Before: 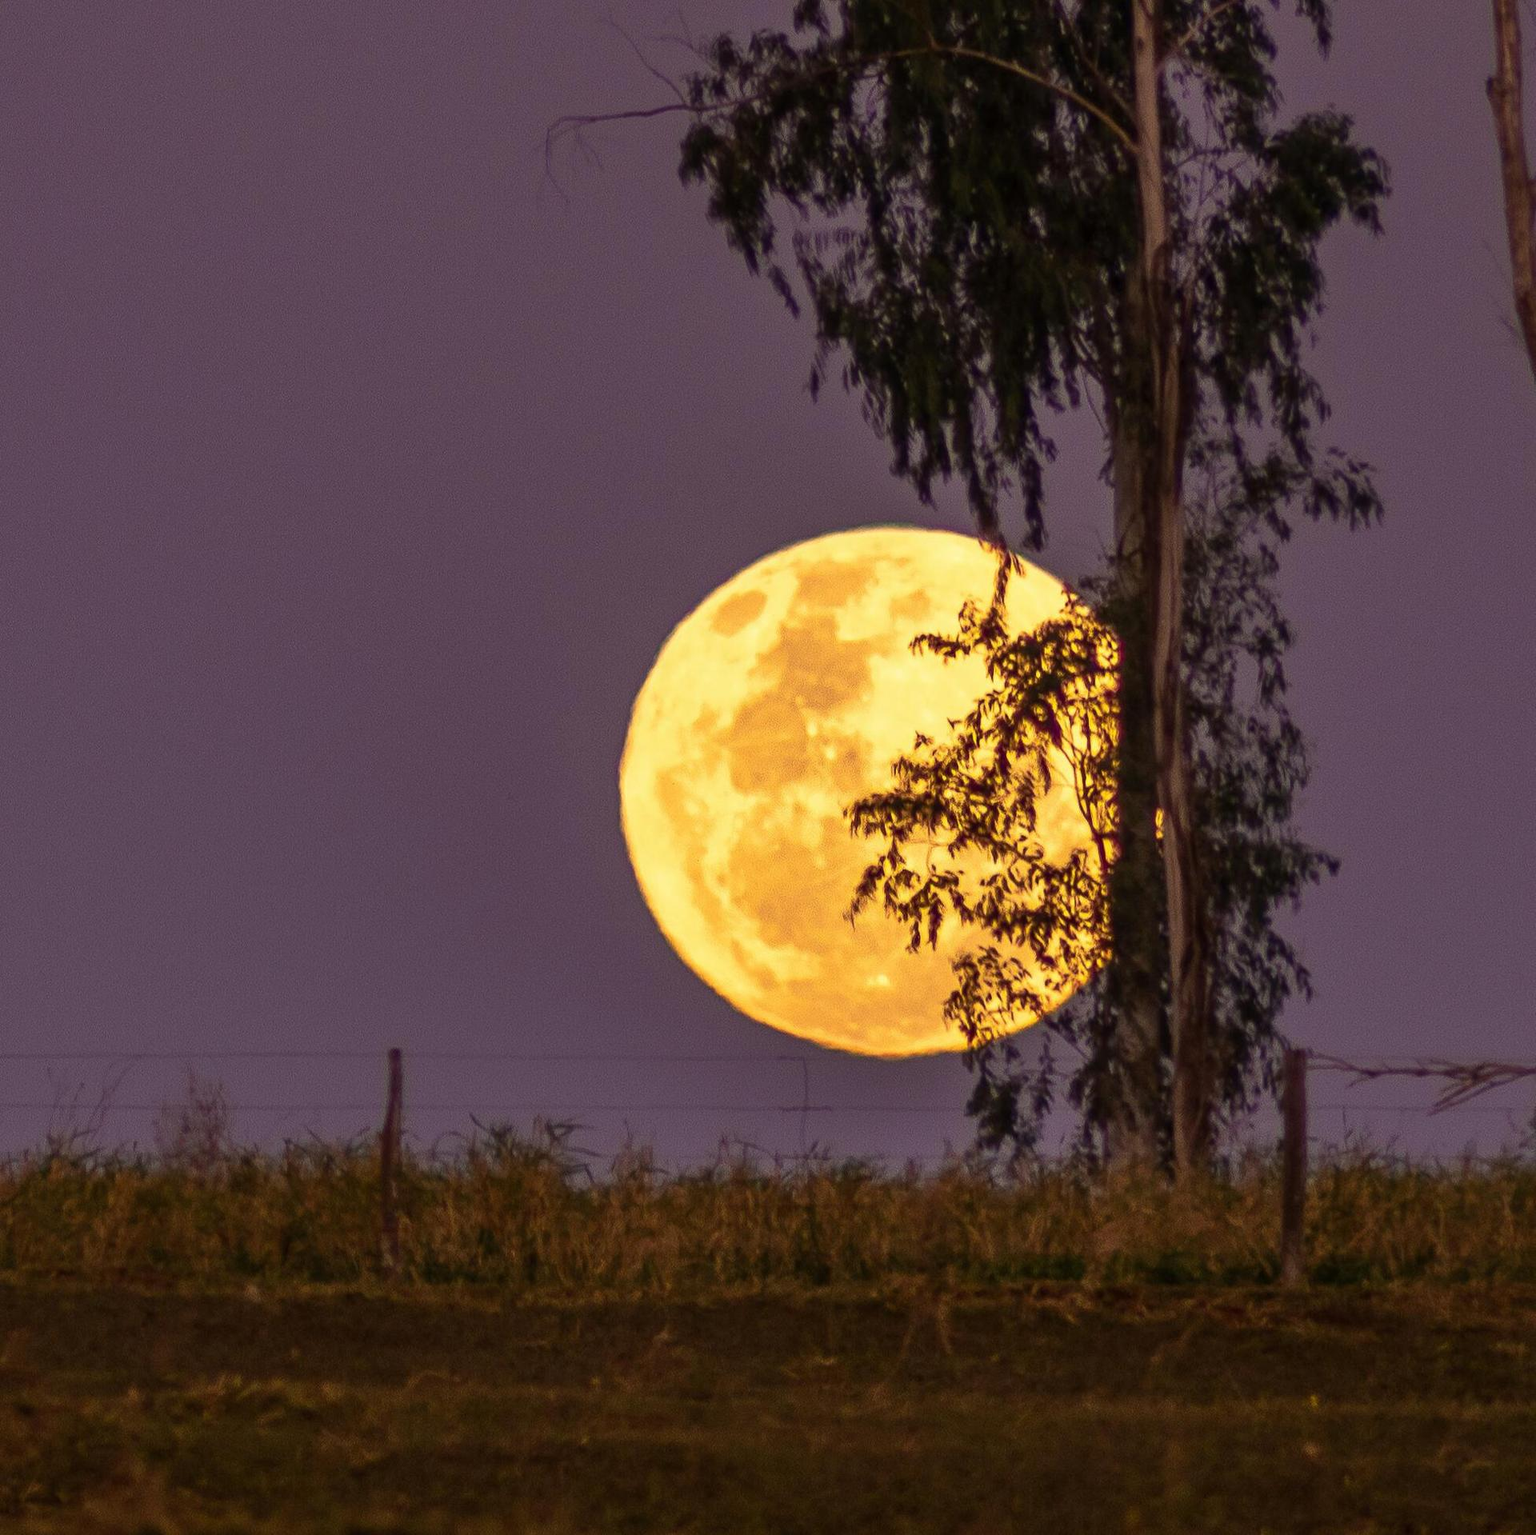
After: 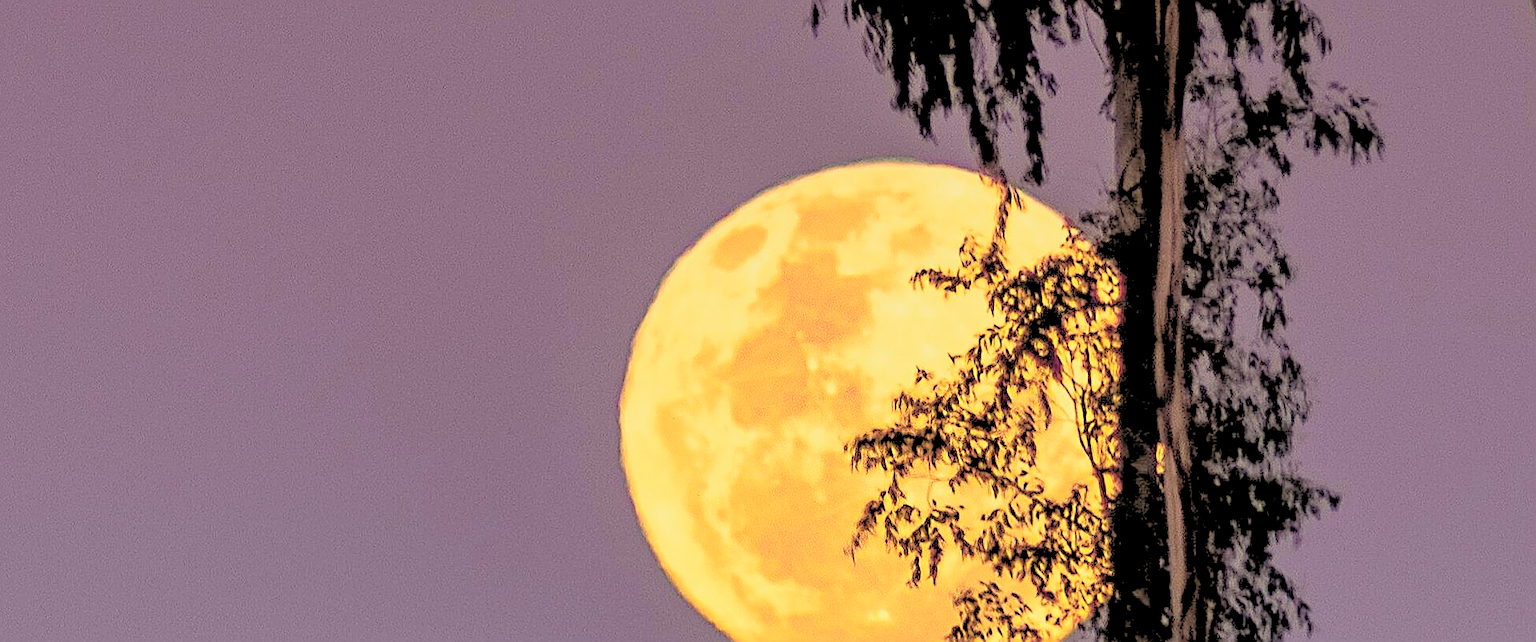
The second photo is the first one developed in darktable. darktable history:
rgb levels: preserve colors sum RGB, levels [[0.038, 0.433, 0.934], [0, 0.5, 1], [0, 0.5, 1]]
graduated density: density 0.38 EV, hardness 21%, rotation -6.11°, saturation 32%
sharpen: amount 1
contrast brightness saturation: brightness 0.28
crop and rotate: top 23.84%, bottom 34.294%
